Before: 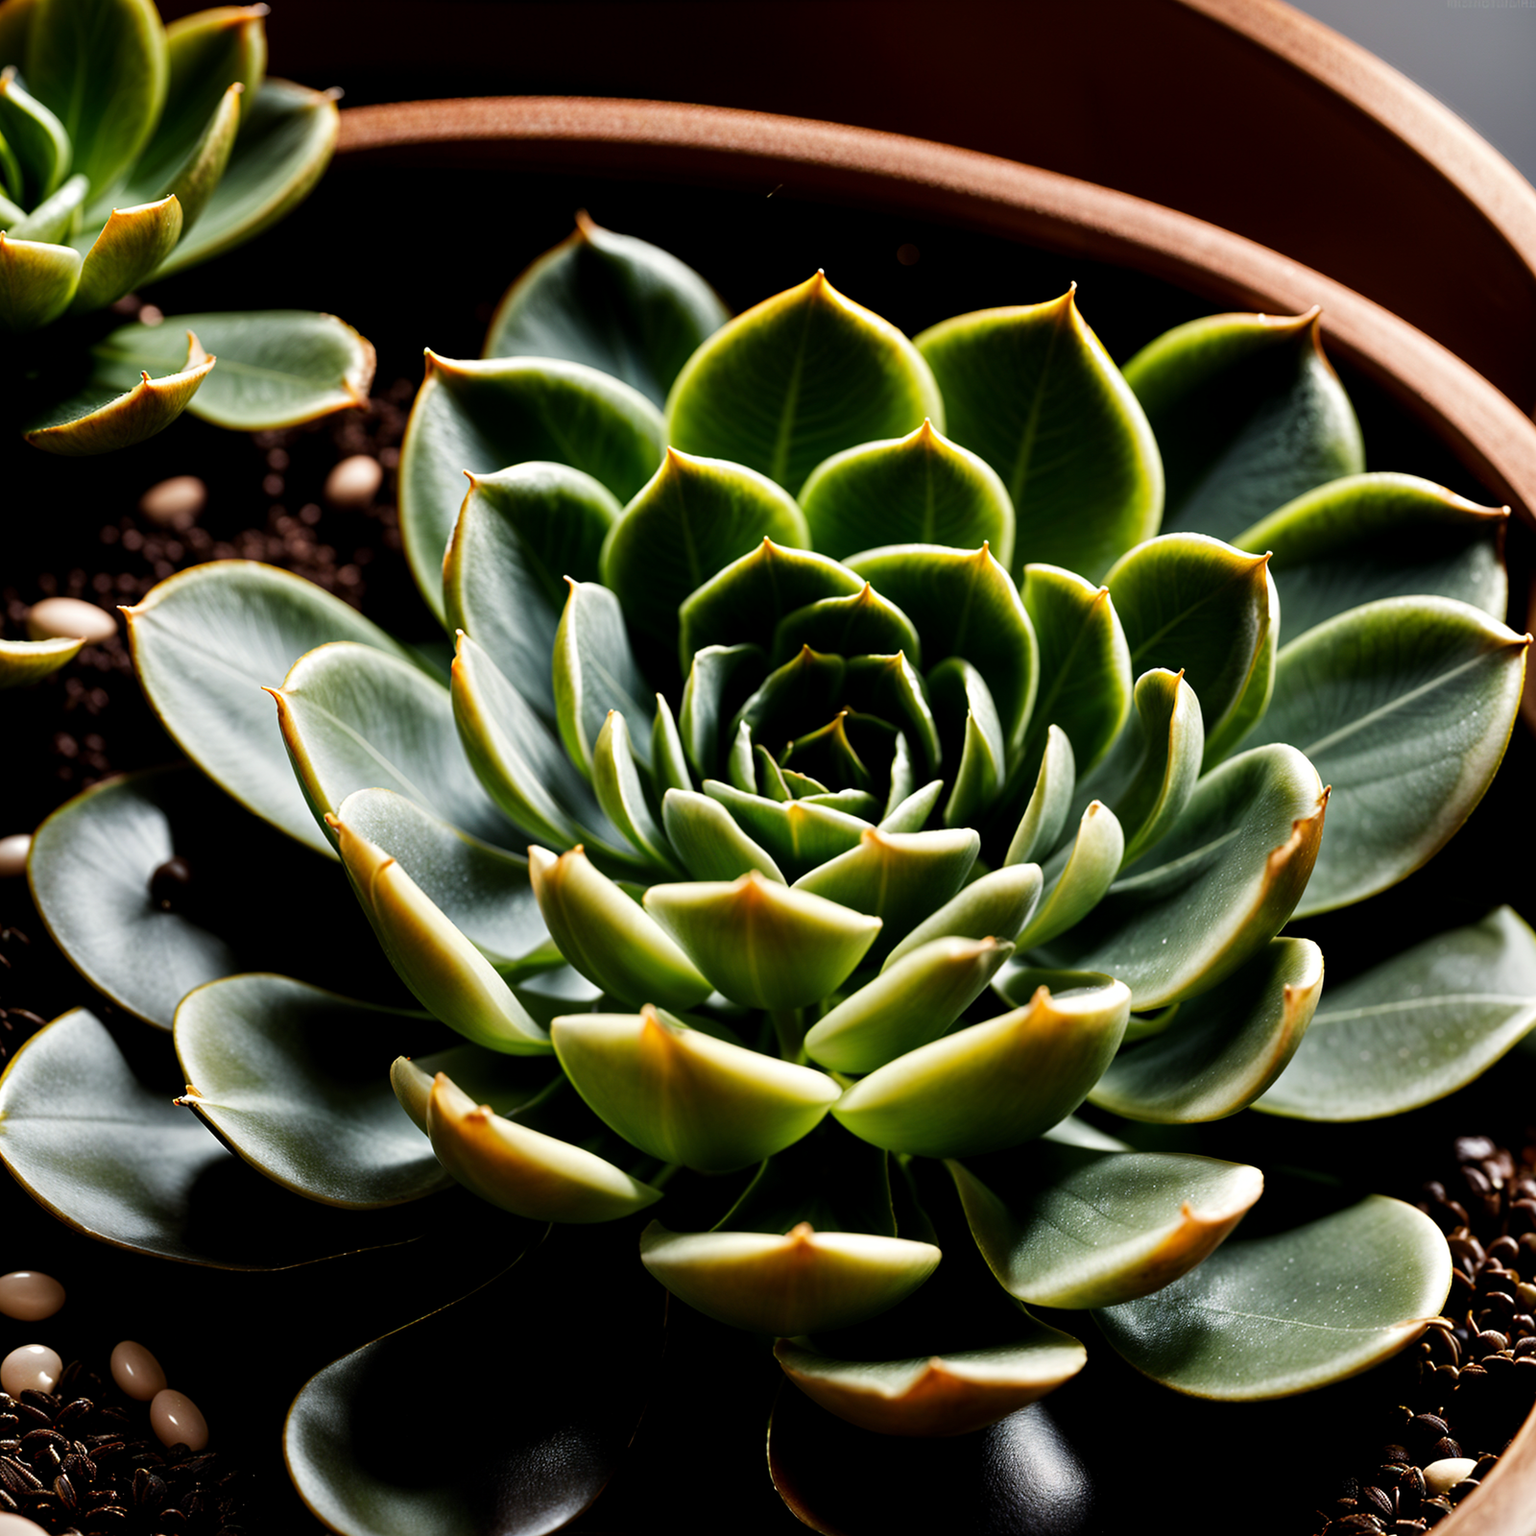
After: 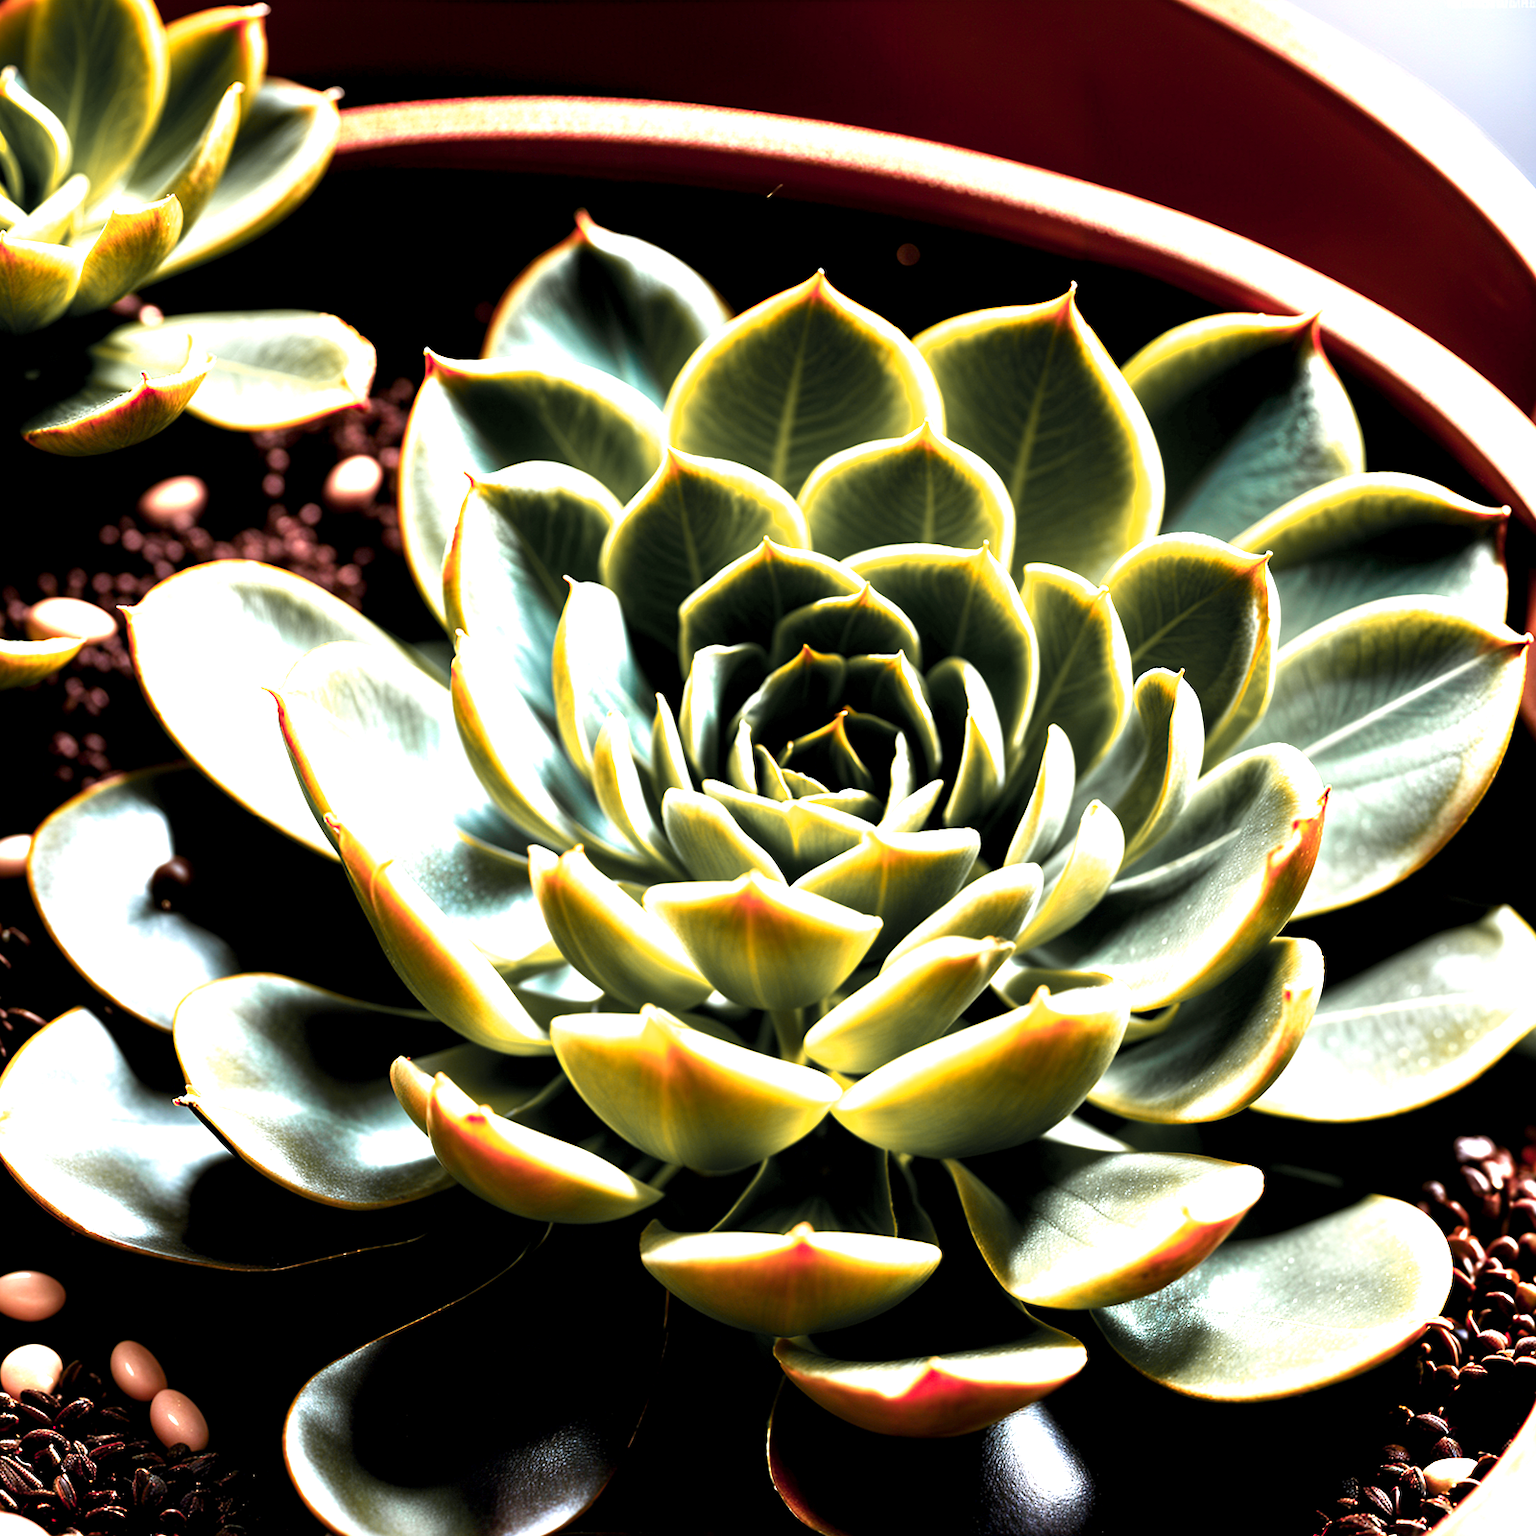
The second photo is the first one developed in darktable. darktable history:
white balance: red 0.98, blue 1.034
color zones: curves: ch1 [(0.263, 0.53) (0.376, 0.287) (0.487, 0.512) (0.748, 0.547) (1, 0.513)]; ch2 [(0.262, 0.45) (0.751, 0.477)], mix 31.98%
exposure: exposure 2.04 EV, compensate highlight preservation false
velvia: strength 17%
local contrast: mode bilateral grid, contrast 15, coarseness 36, detail 105%, midtone range 0.2
